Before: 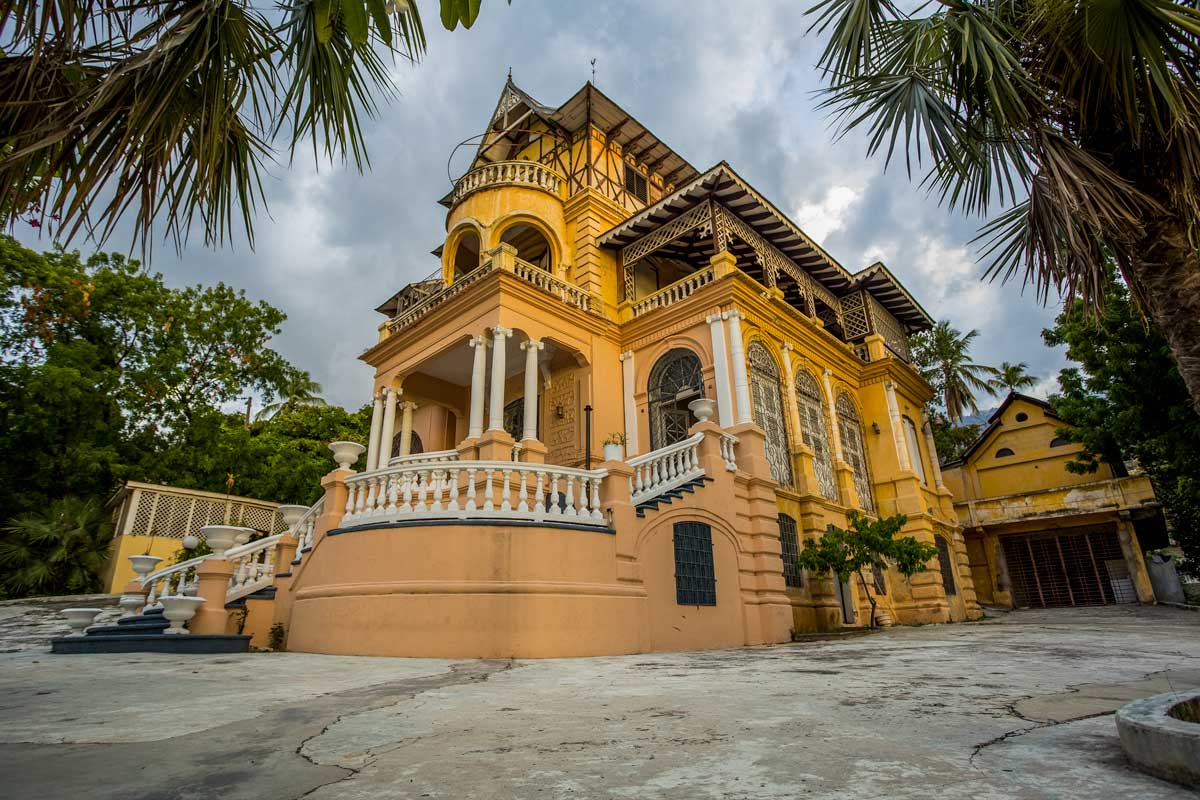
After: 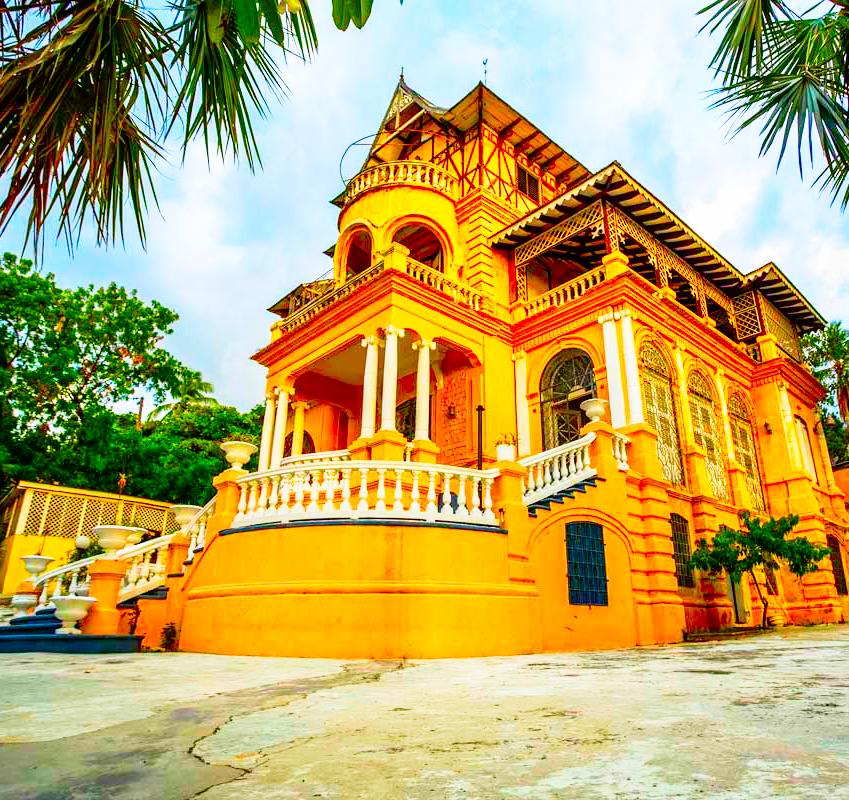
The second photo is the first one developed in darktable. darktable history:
crop and rotate: left 9.061%, right 20.142%
base curve: curves: ch0 [(0, 0) (0.012, 0.01) (0.073, 0.168) (0.31, 0.711) (0.645, 0.957) (1, 1)], preserve colors none
color correction: saturation 3
